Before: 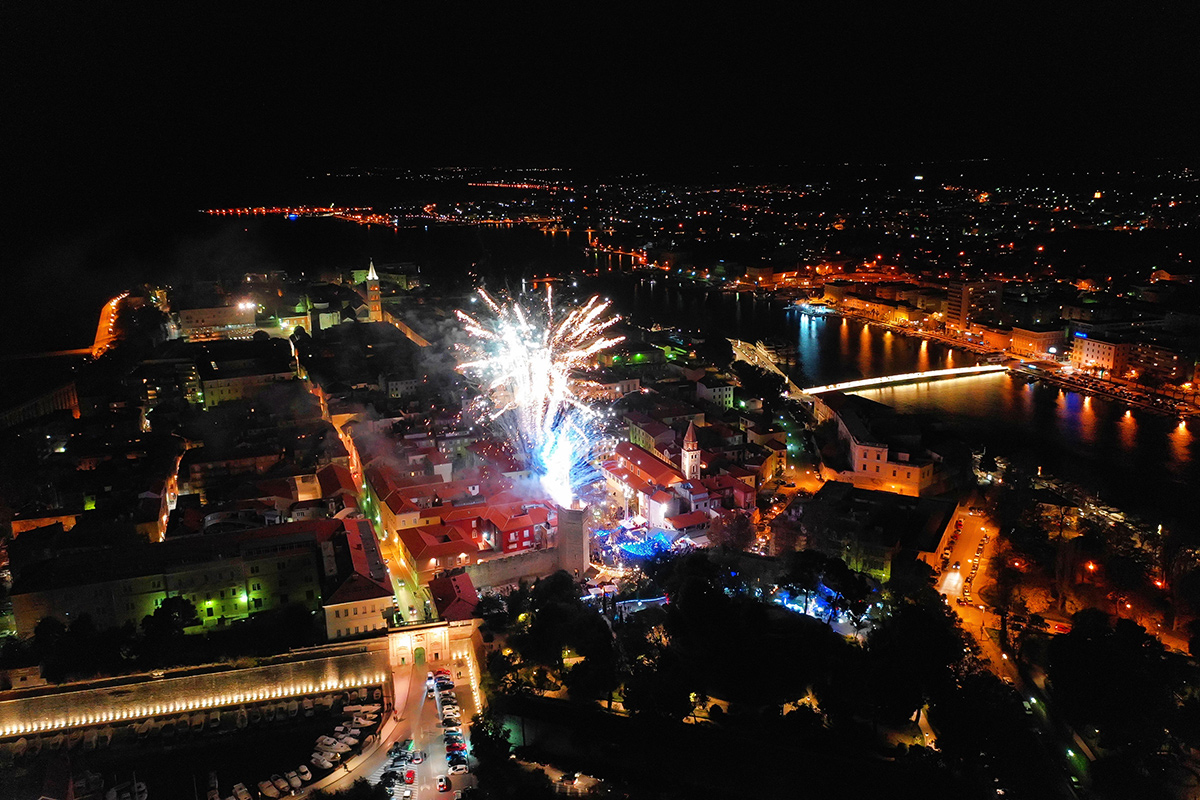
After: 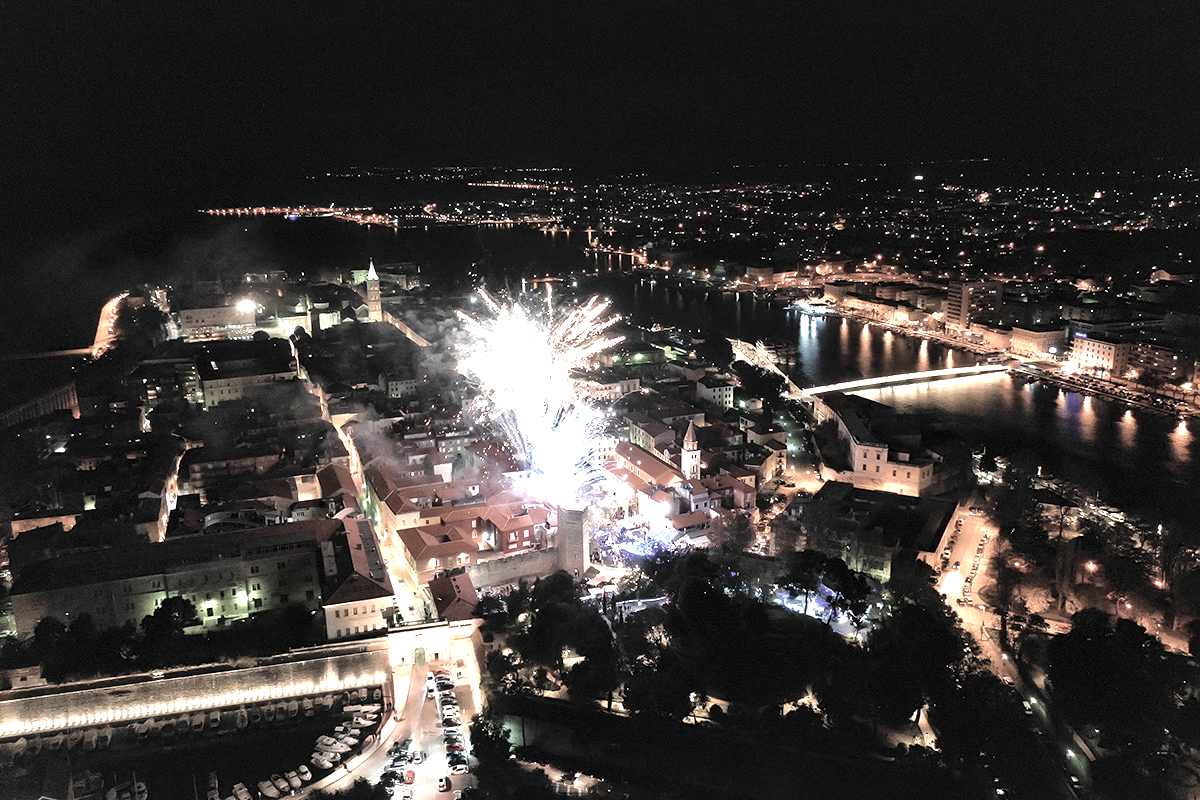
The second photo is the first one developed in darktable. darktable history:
exposure: black level correction 0, exposure 1.523 EV, compensate highlight preservation false
local contrast: mode bilateral grid, contrast 20, coarseness 50, detail 144%, midtone range 0.2
color zones: curves: ch1 [(0, 0.153) (0.143, 0.15) (0.286, 0.151) (0.429, 0.152) (0.571, 0.152) (0.714, 0.151) (0.857, 0.151) (1, 0.153)]
